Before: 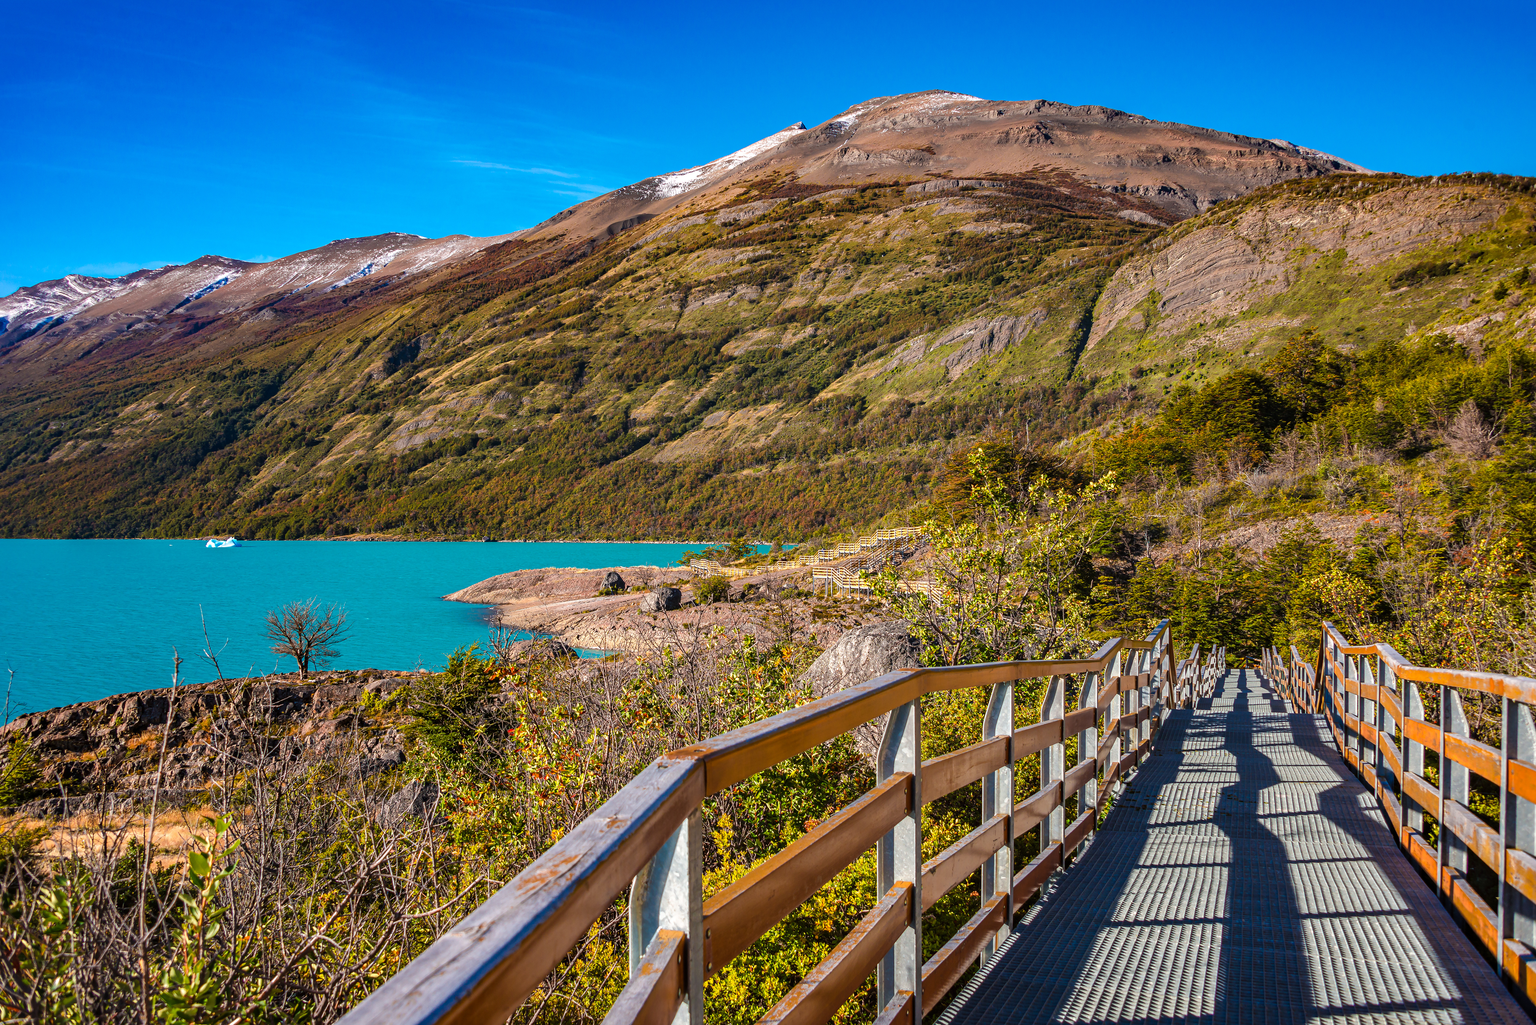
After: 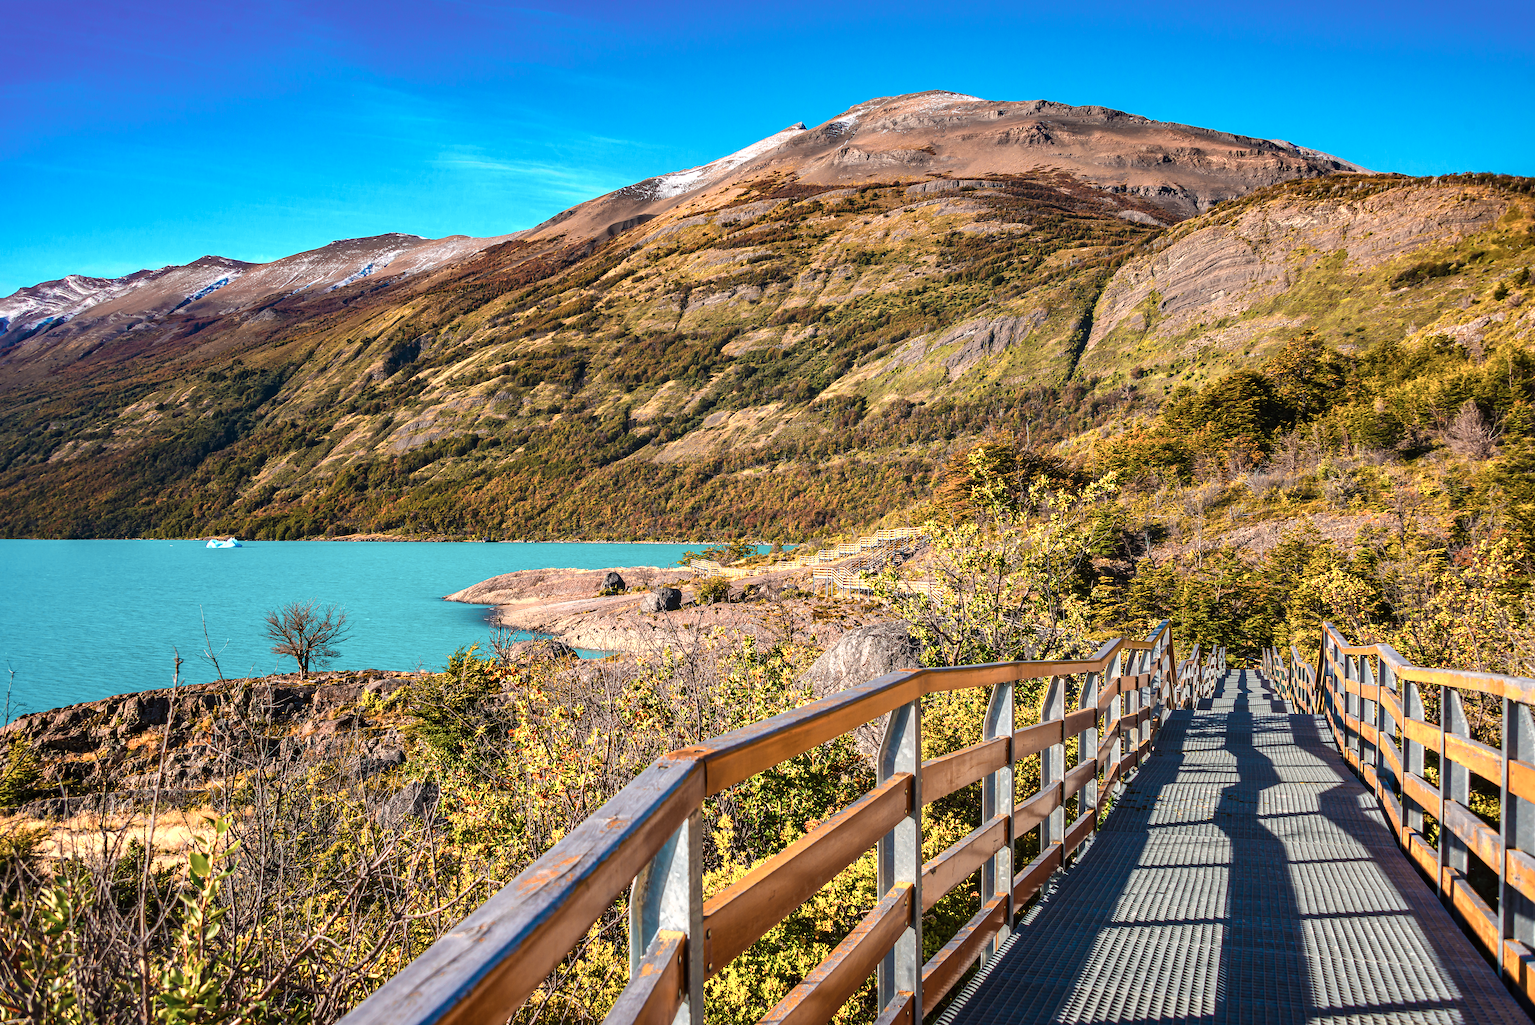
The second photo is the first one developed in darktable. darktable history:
color zones: curves: ch0 [(0.018, 0.548) (0.197, 0.654) (0.425, 0.447) (0.605, 0.658) (0.732, 0.579)]; ch1 [(0.105, 0.531) (0.224, 0.531) (0.386, 0.39) (0.618, 0.456) (0.732, 0.456) (0.956, 0.421)]; ch2 [(0.039, 0.583) (0.215, 0.465) (0.399, 0.544) (0.465, 0.548) (0.614, 0.447) (0.724, 0.43) (0.882, 0.623) (0.956, 0.632)]
exposure: black level correction 0, exposure 0.7 EV, compensate exposure bias true, compensate highlight preservation false
